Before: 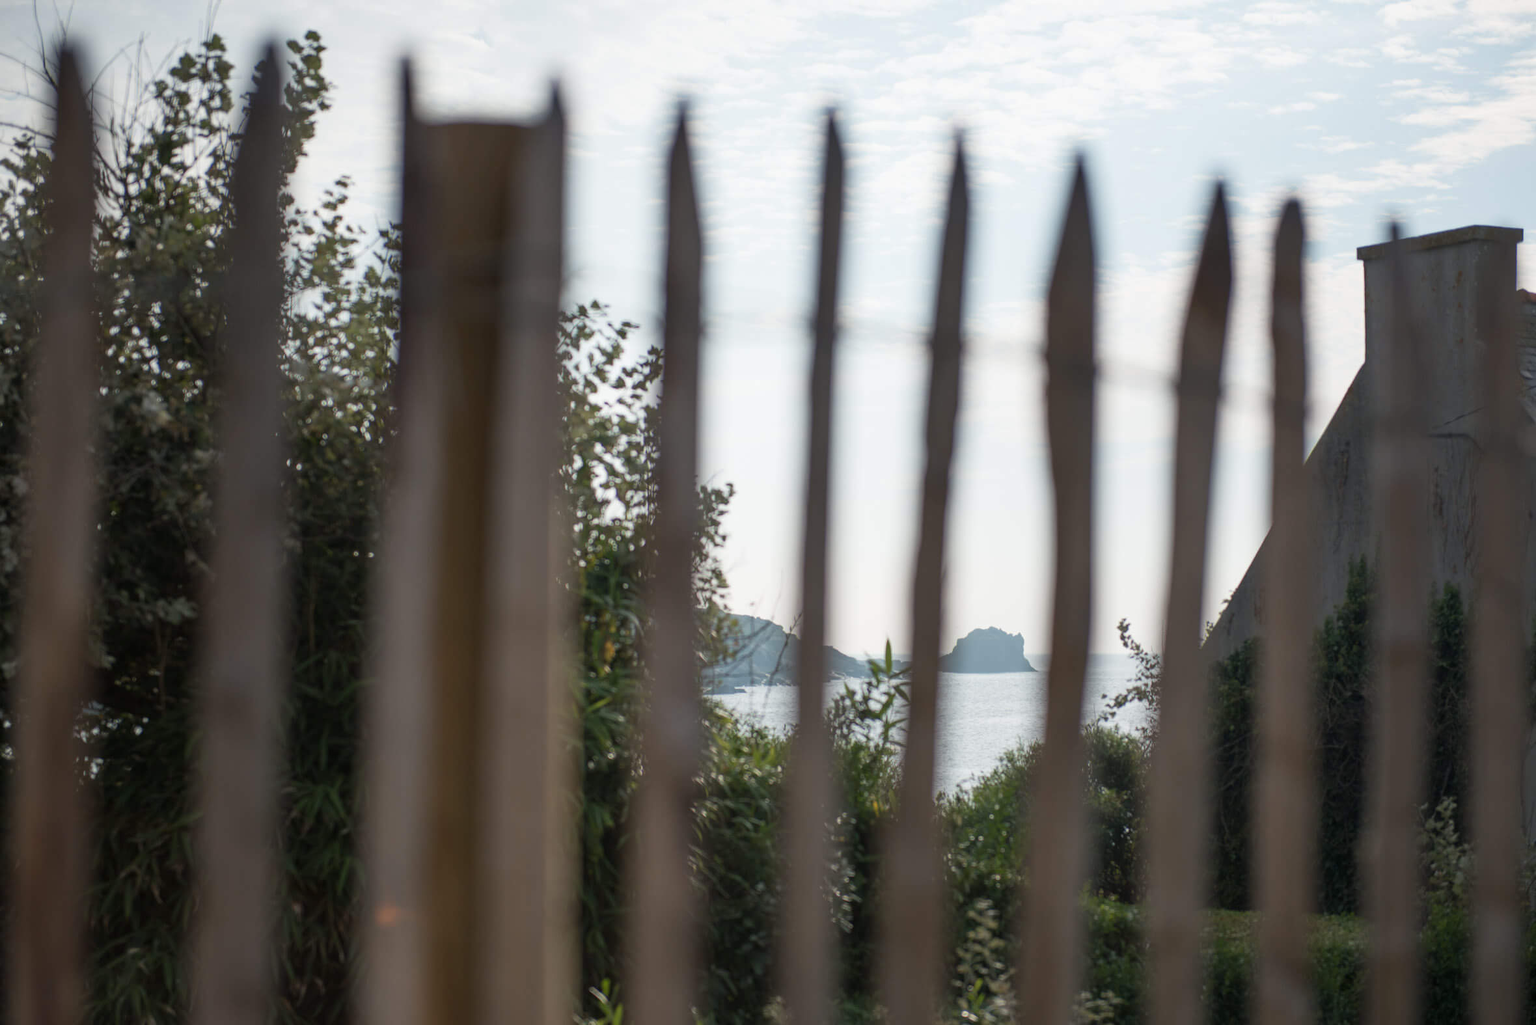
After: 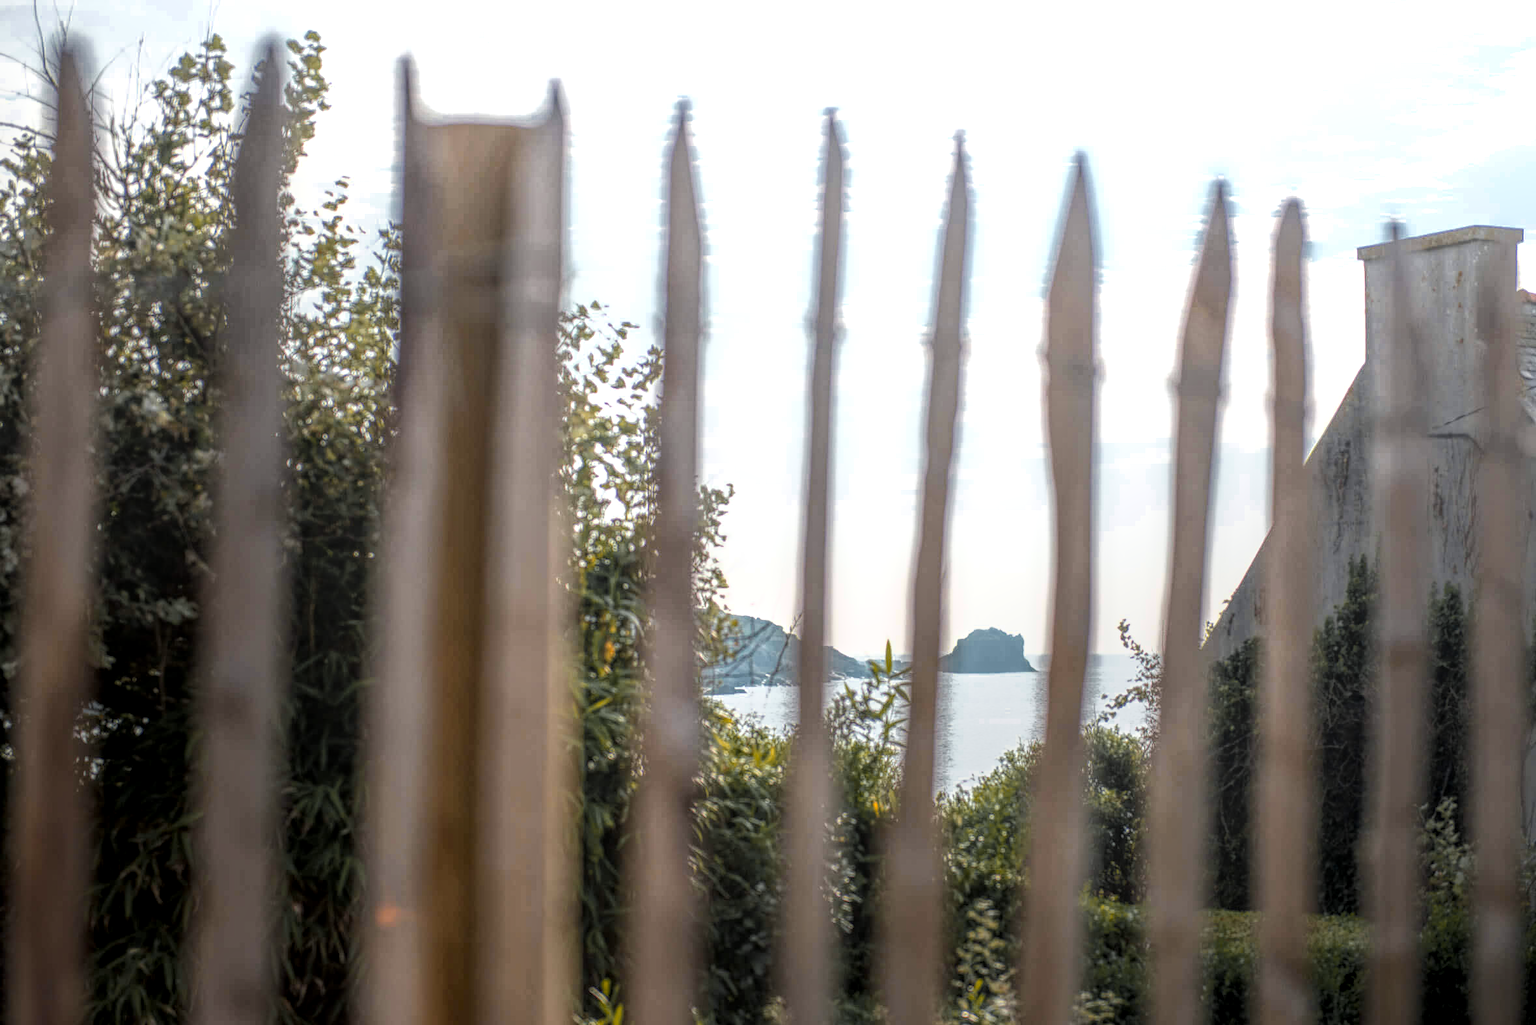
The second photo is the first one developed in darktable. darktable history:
local contrast: highlights 20%, shadows 23%, detail 201%, midtone range 0.2
tone equalizer: -8 EV -1.08 EV, -7 EV -1.02 EV, -6 EV -0.872 EV, -5 EV -0.583 EV, -3 EV 0.554 EV, -2 EV 0.858 EV, -1 EV 0.987 EV, +0 EV 1.08 EV
color zones: curves: ch0 [(0, 0.499) (0.143, 0.5) (0.286, 0.5) (0.429, 0.476) (0.571, 0.284) (0.714, 0.243) (0.857, 0.449) (1, 0.499)]; ch1 [(0, 0.532) (0.143, 0.645) (0.286, 0.696) (0.429, 0.211) (0.571, 0.504) (0.714, 0.493) (0.857, 0.495) (1, 0.532)]; ch2 [(0, 0.5) (0.143, 0.5) (0.286, 0.427) (0.429, 0.324) (0.571, 0.5) (0.714, 0.5) (0.857, 0.5) (1, 0.5)]
